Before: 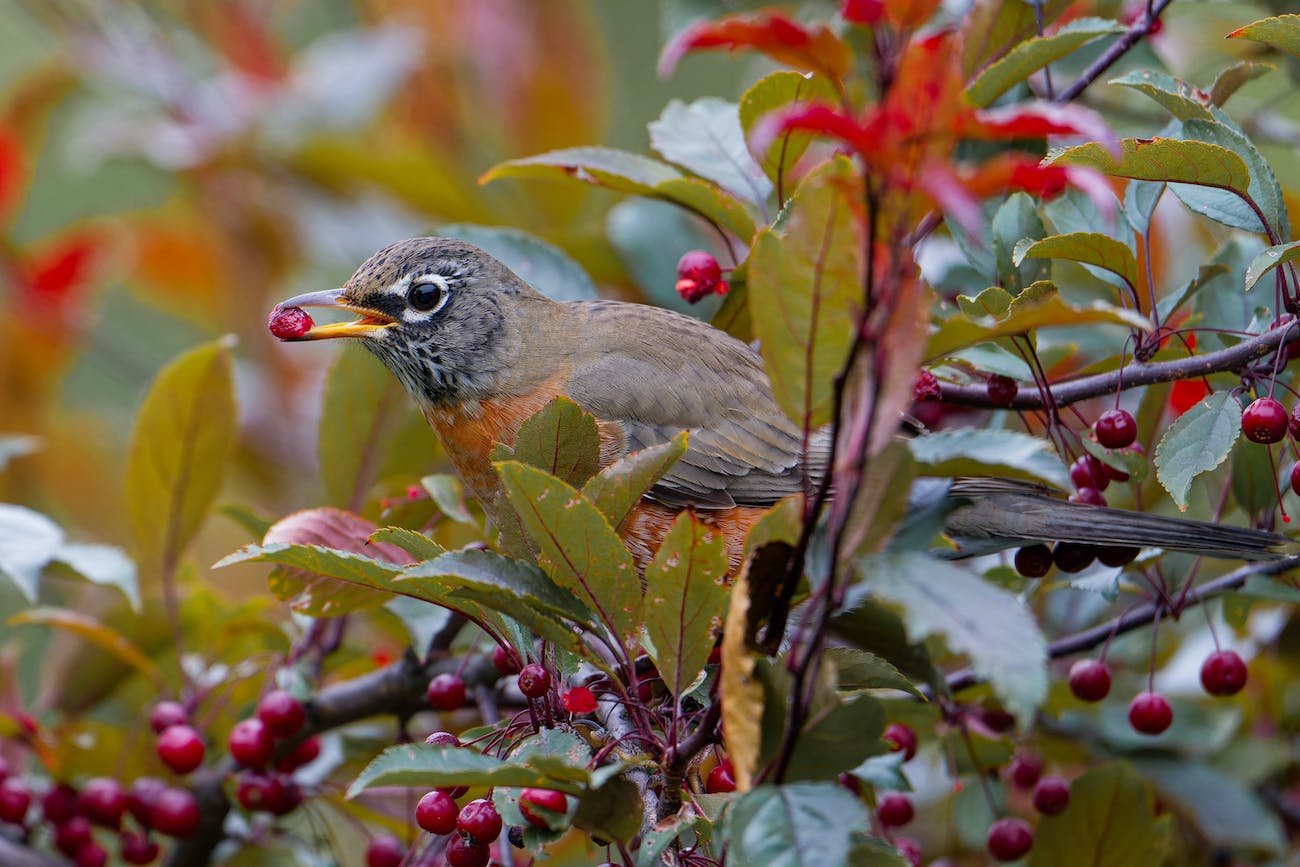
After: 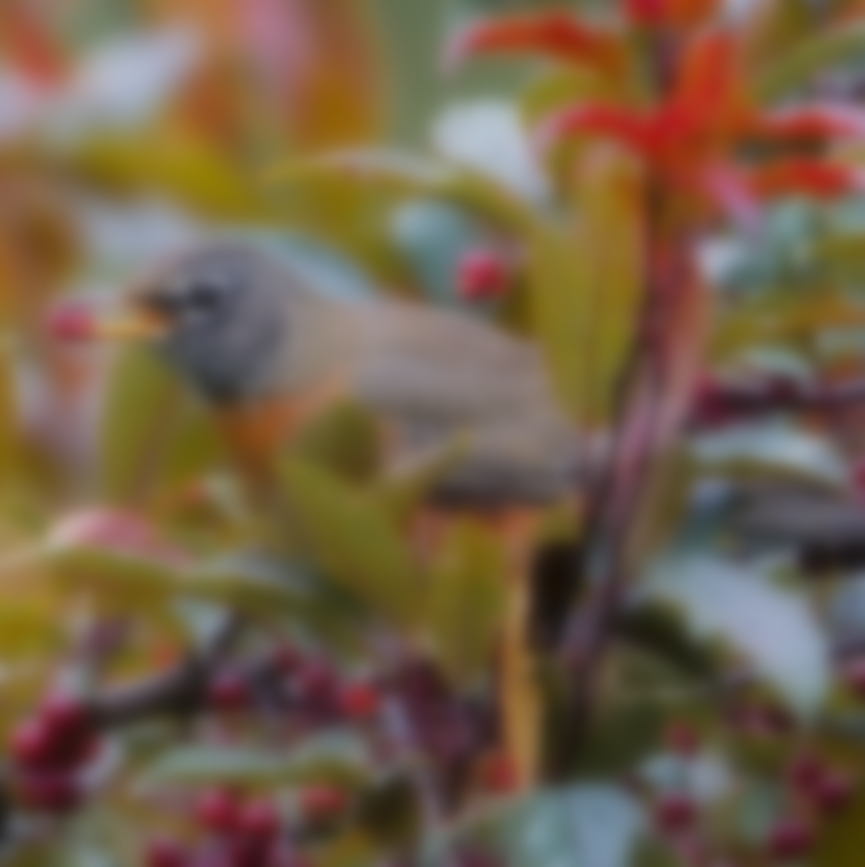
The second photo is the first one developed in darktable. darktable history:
lowpass: on, module defaults
contrast equalizer: y [[0.5, 0.5, 0.478, 0.5, 0.5, 0.5], [0.5 ×6], [0.5 ×6], [0 ×6], [0 ×6]]
crop: left 16.899%, right 16.556%
